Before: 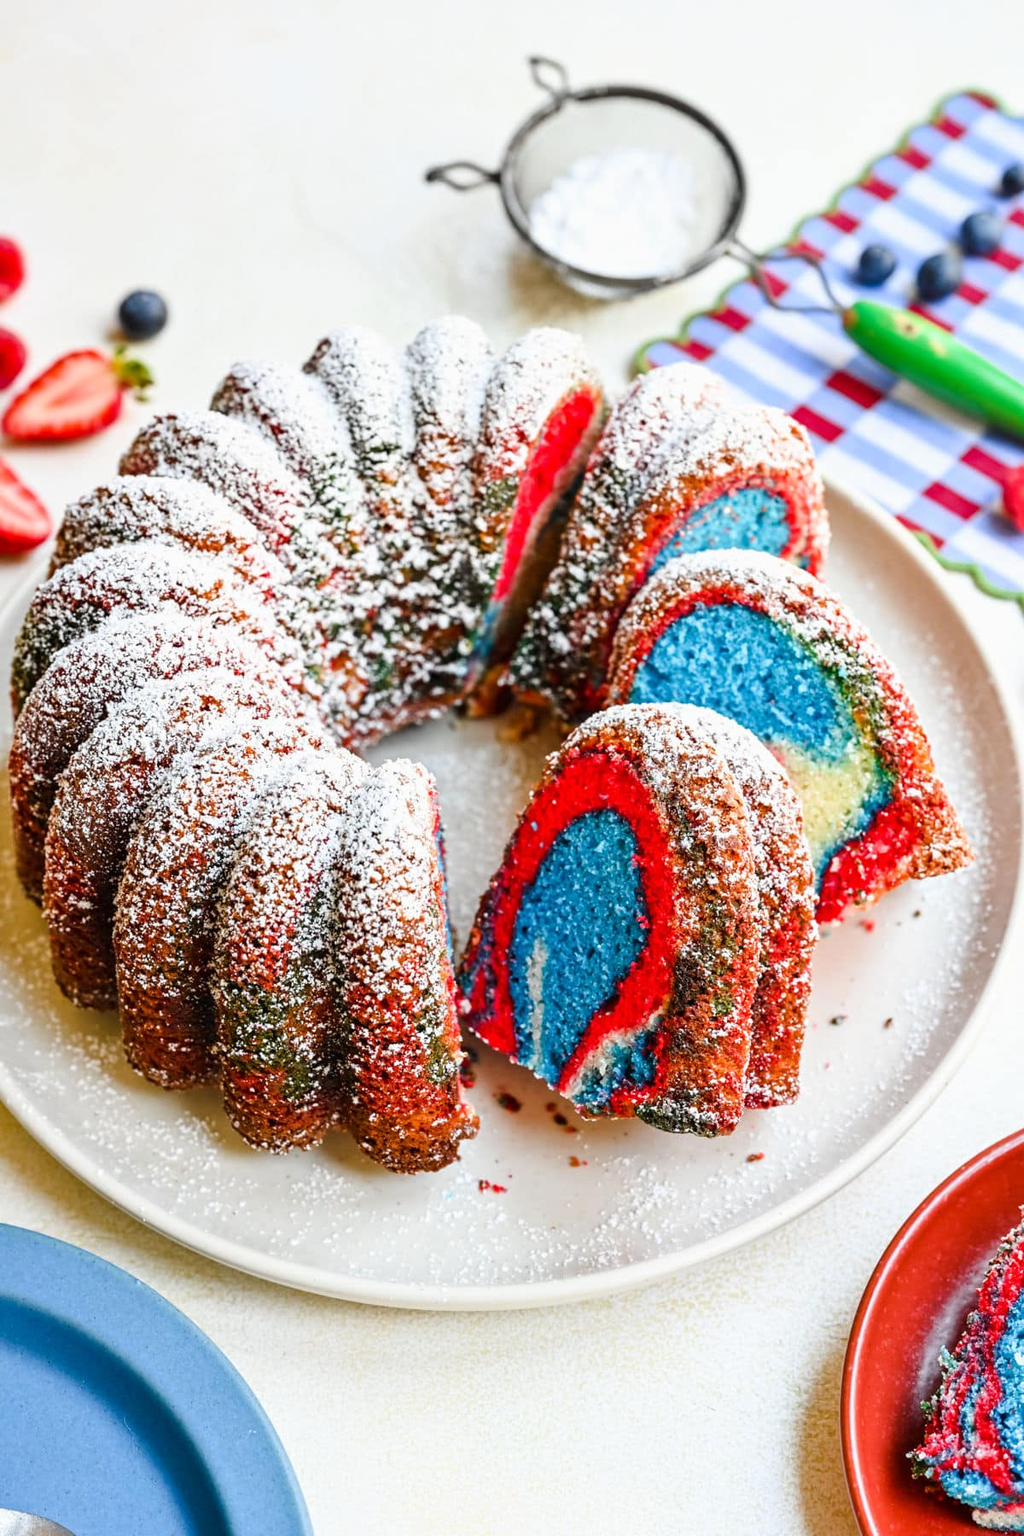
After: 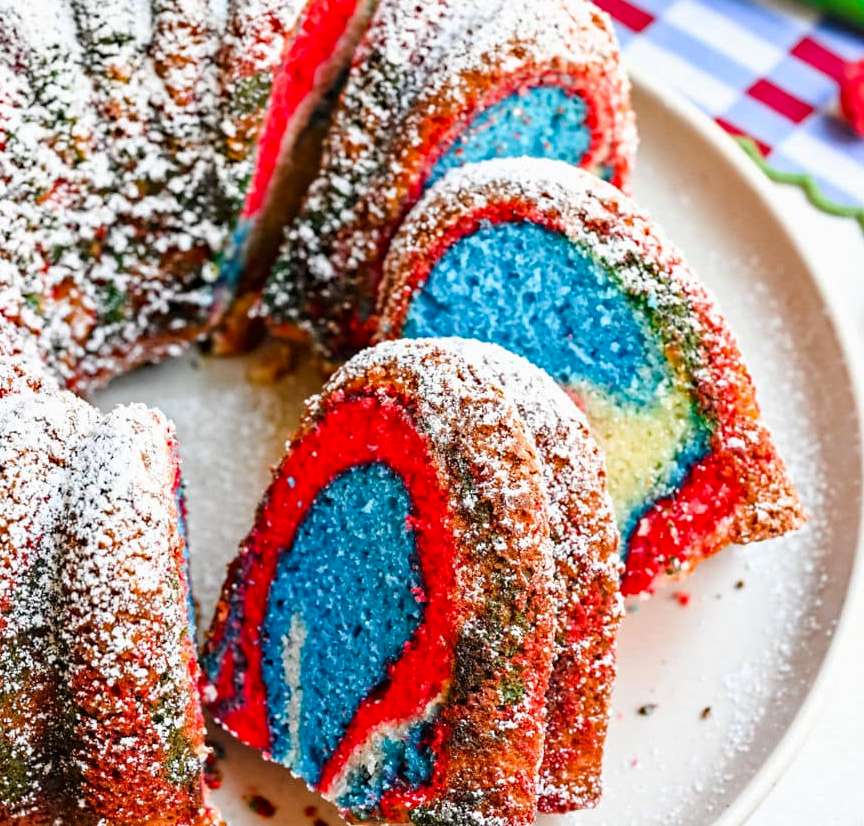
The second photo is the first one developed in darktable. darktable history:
haze removal: strength 0.29, distance 0.25, compatibility mode true, adaptive false
white balance: emerald 1
crop and rotate: left 27.938%, top 27.046%, bottom 27.046%
